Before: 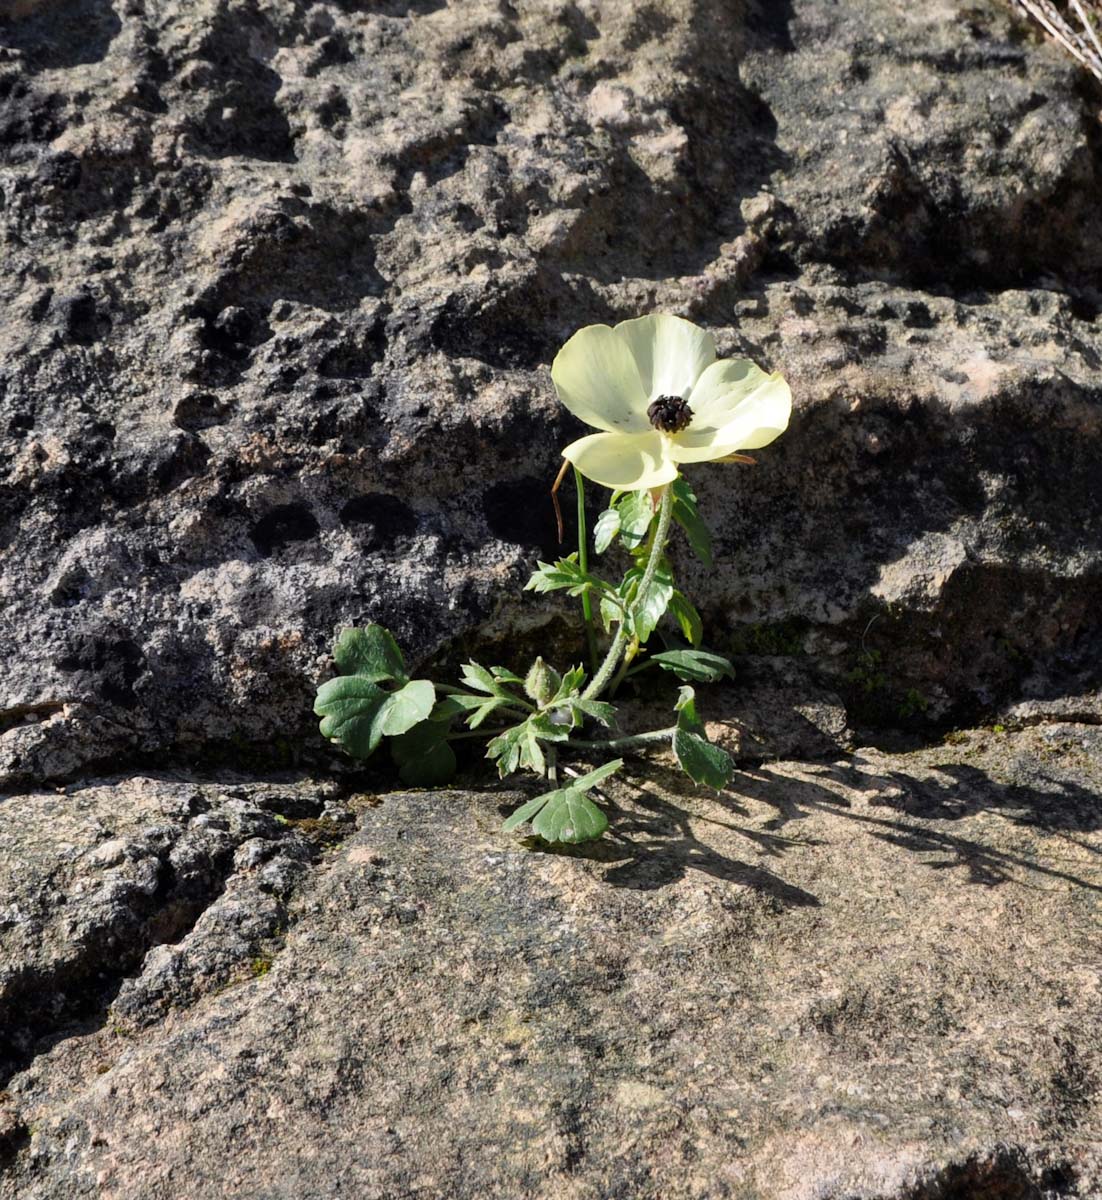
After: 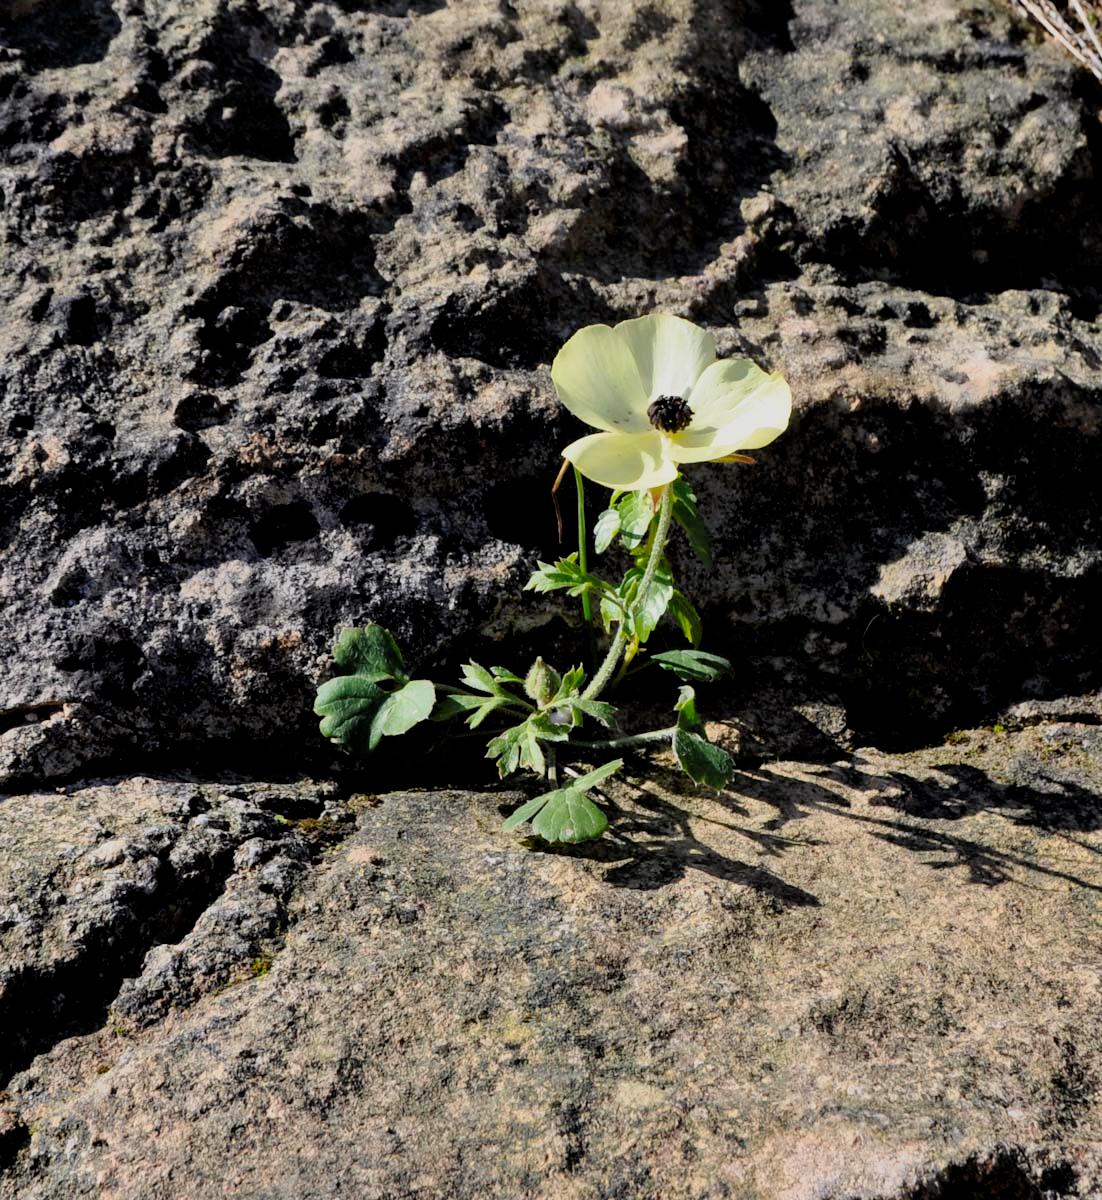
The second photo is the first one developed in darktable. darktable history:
bloom: size 15%, threshold 97%, strength 7%
filmic rgb: black relative exposure -7.75 EV, white relative exposure 4.4 EV, threshold 3 EV, target black luminance 0%, hardness 3.76, latitude 50.51%, contrast 1.074, highlights saturation mix 10%, shadows ↔ highlights balance -0.22%, color science v4 (2020), enable highlight reconstruction true
